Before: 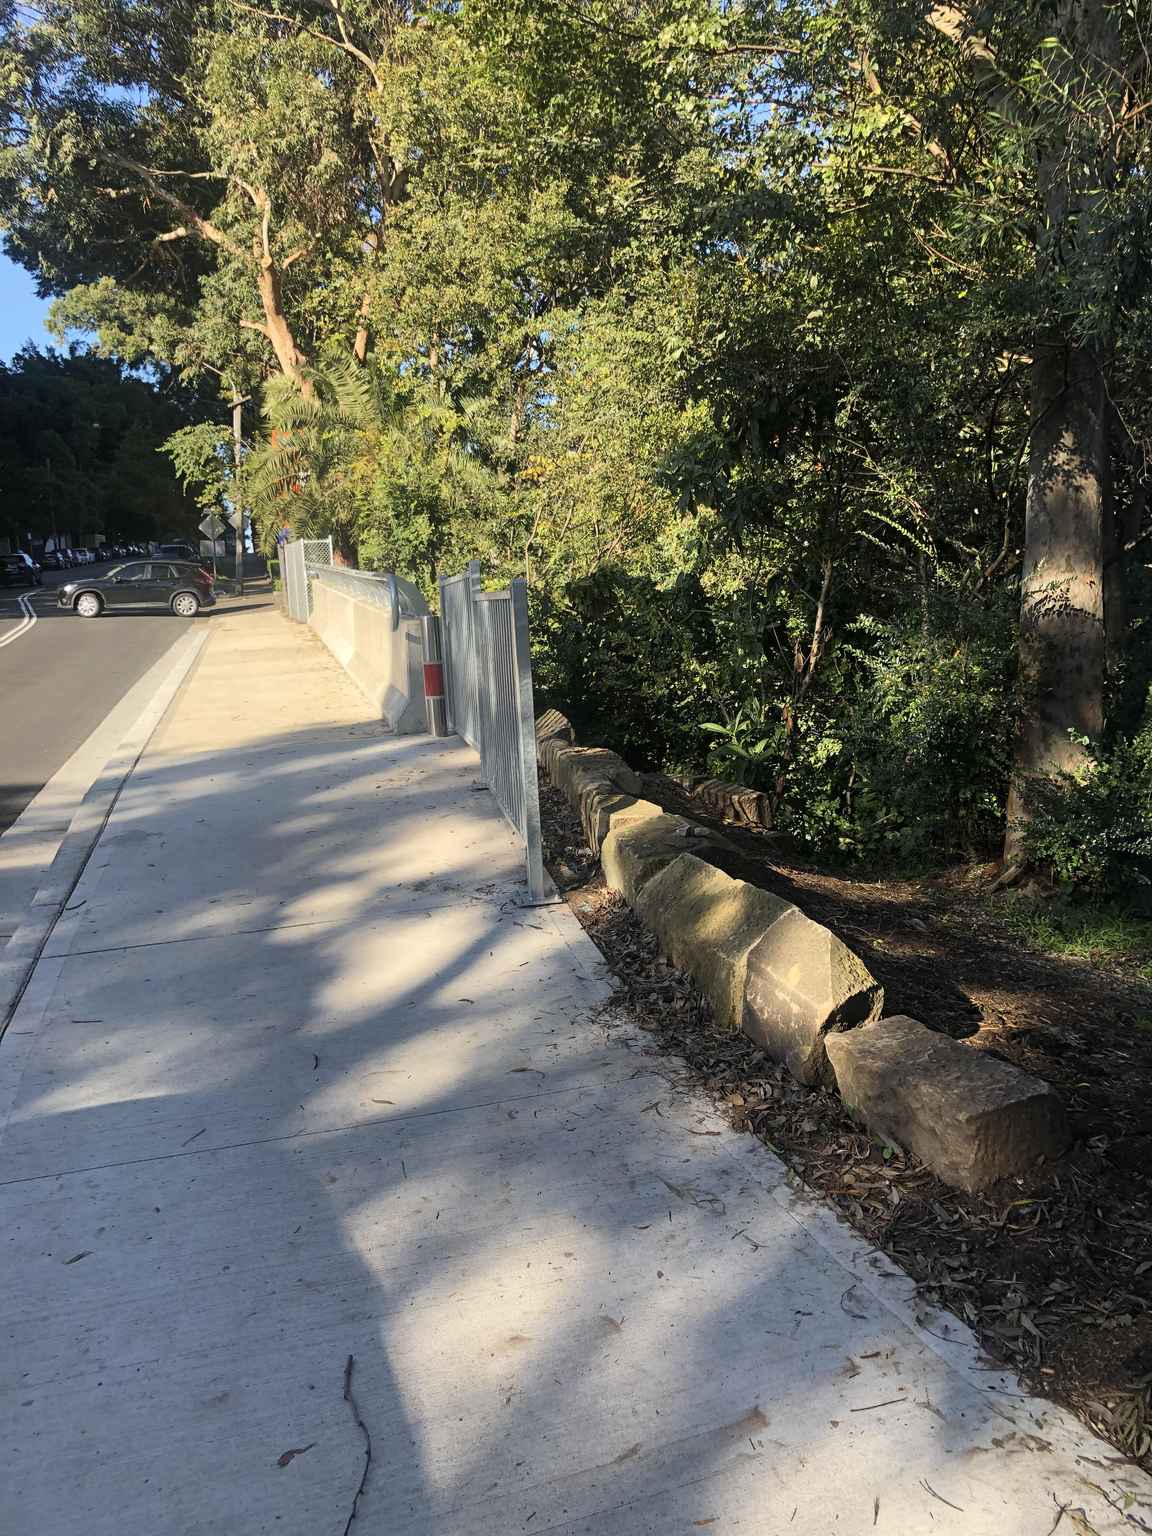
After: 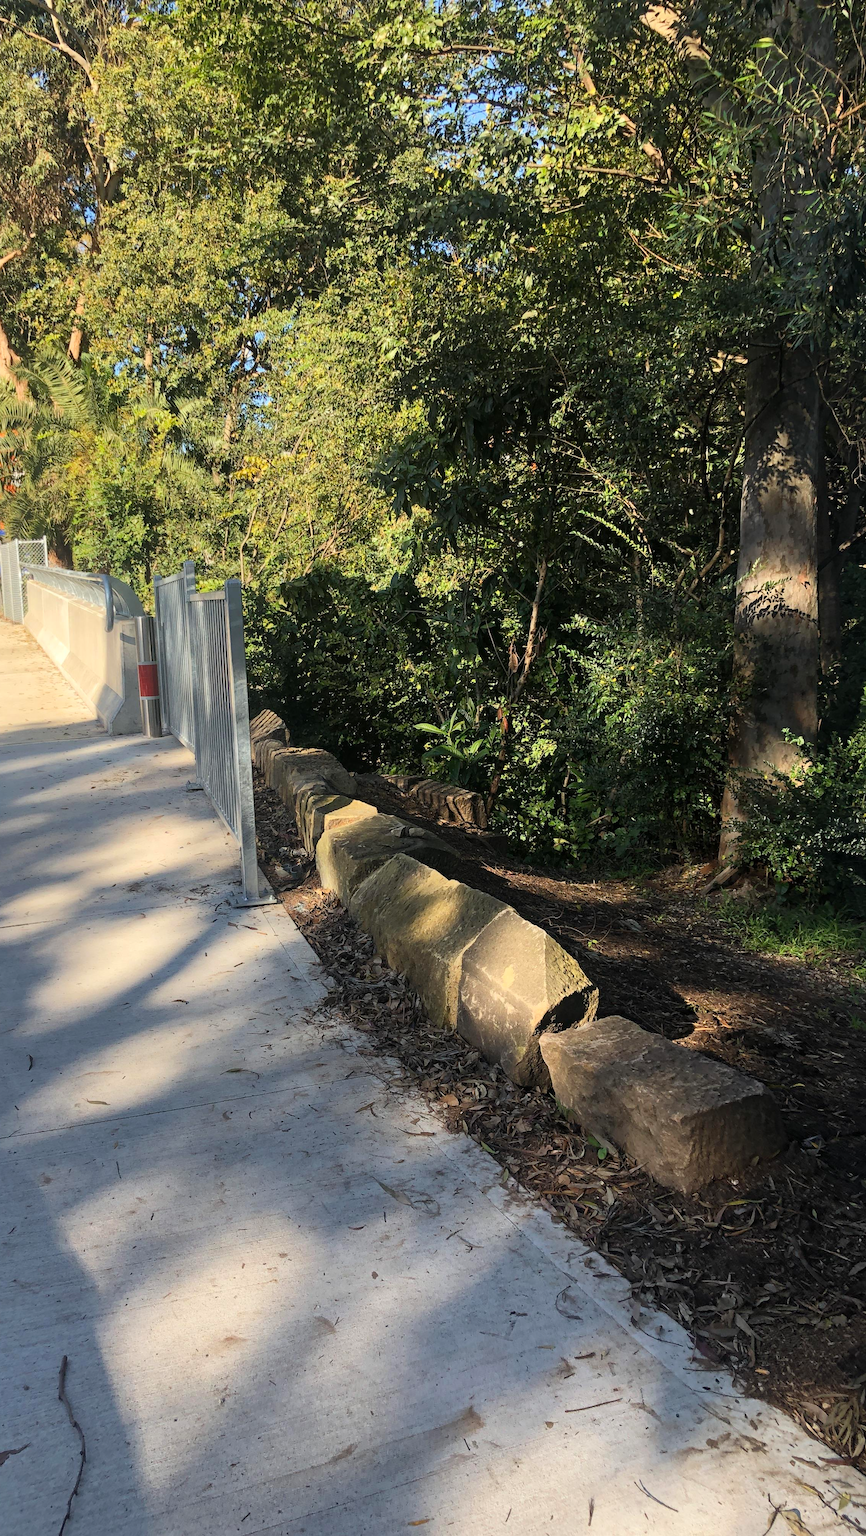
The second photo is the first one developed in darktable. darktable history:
crop and rotate: left 24.821%
